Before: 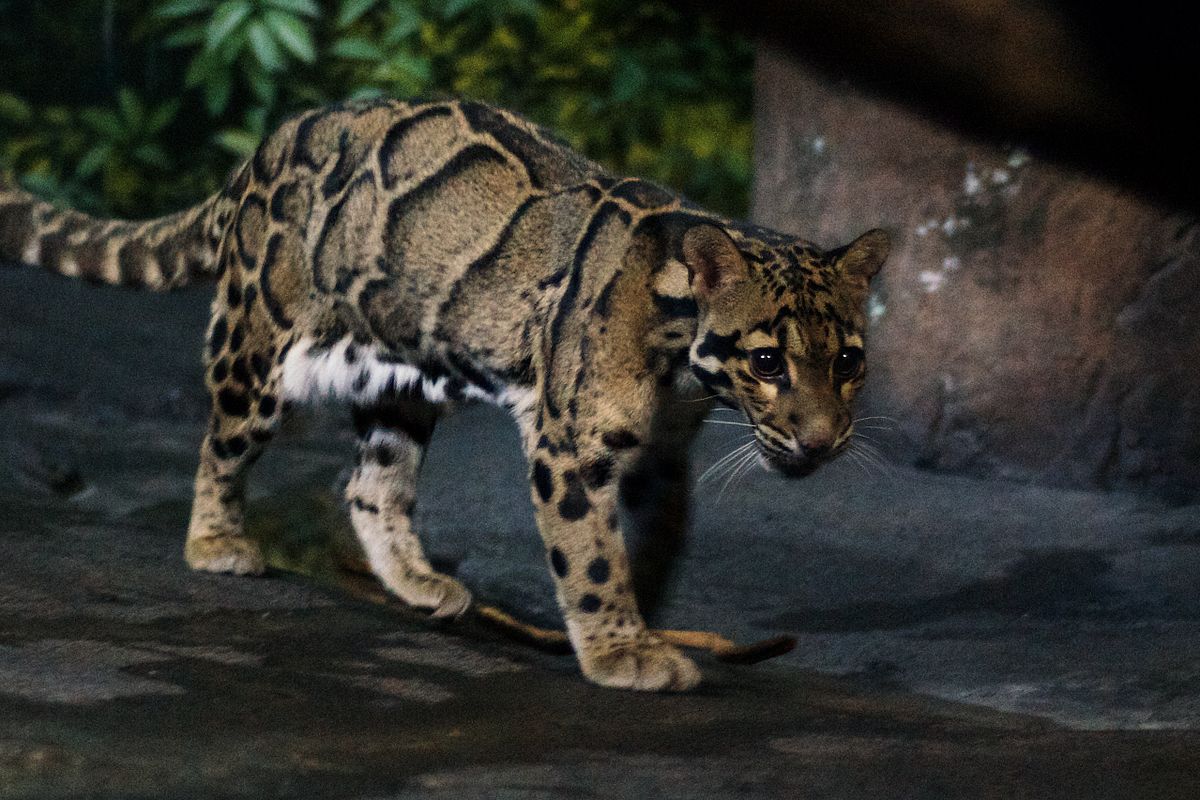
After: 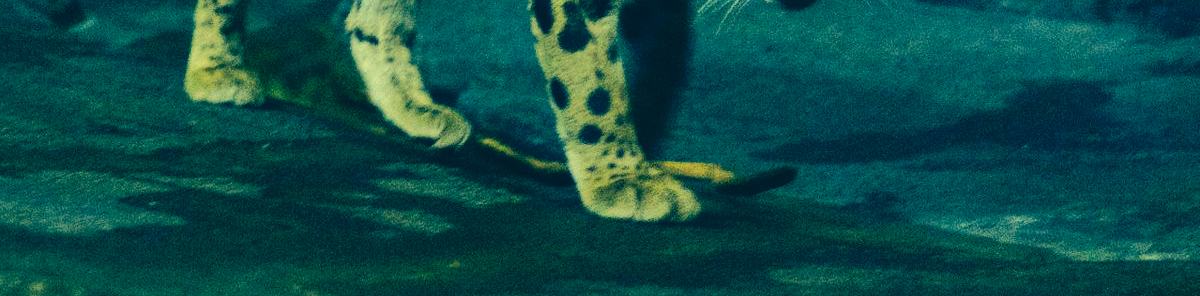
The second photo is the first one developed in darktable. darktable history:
crop and rotate: top 58.844%, bottom 4.078%
color correction: highlights a* -15.37, highlights b* 39.95, shadows a* -39.28, shadows b* -25.68
shadows and highlights: low approximation 0.01, soften with gaussian
